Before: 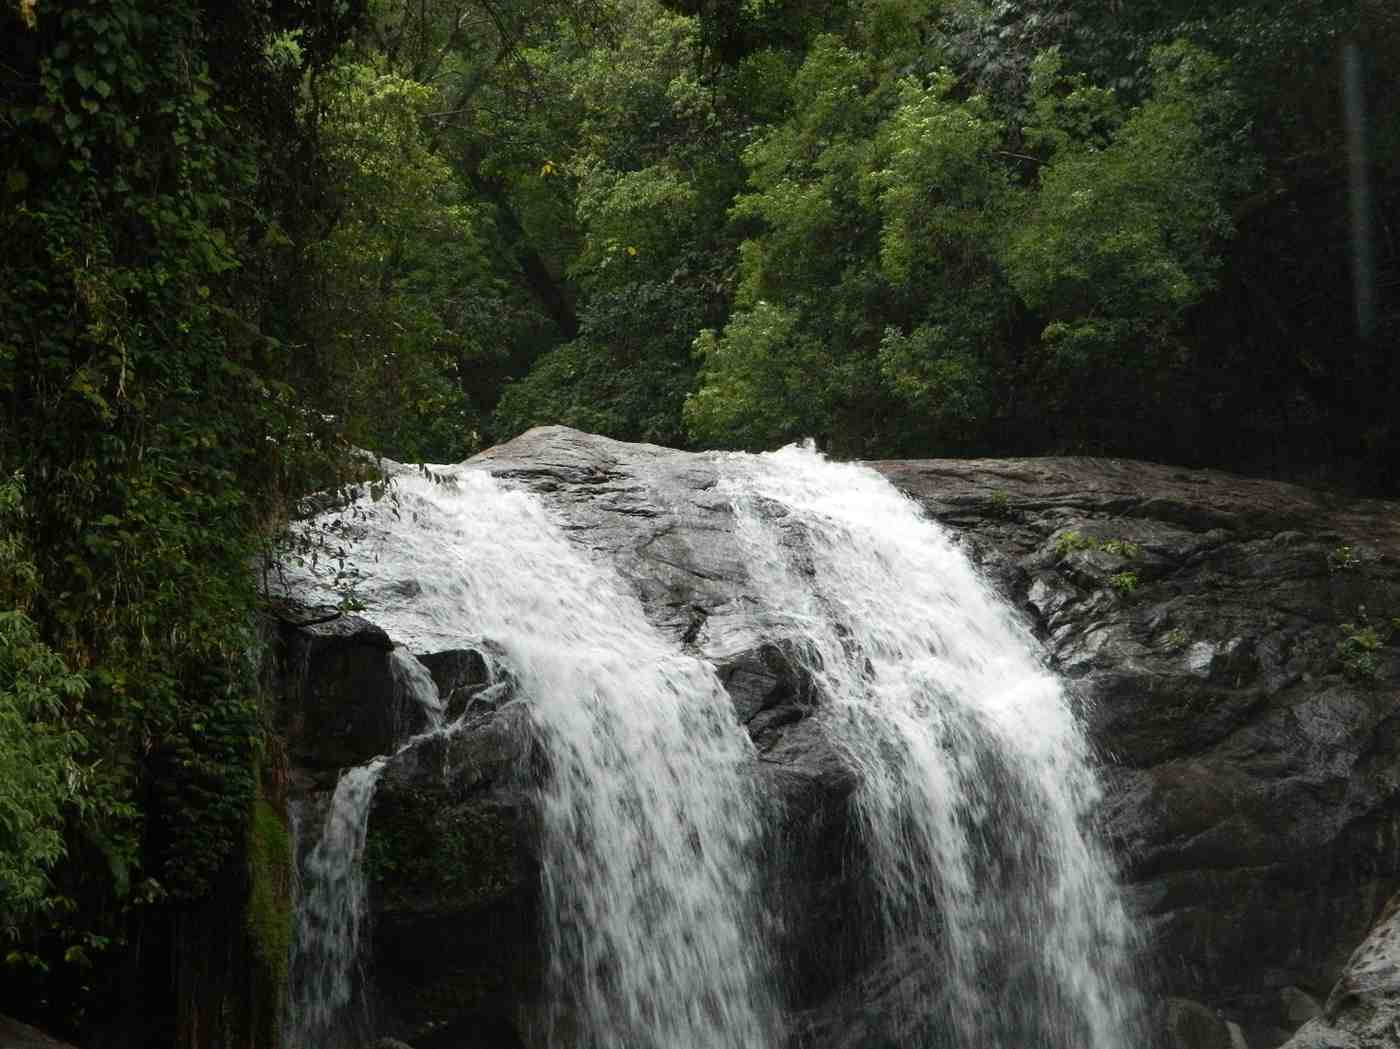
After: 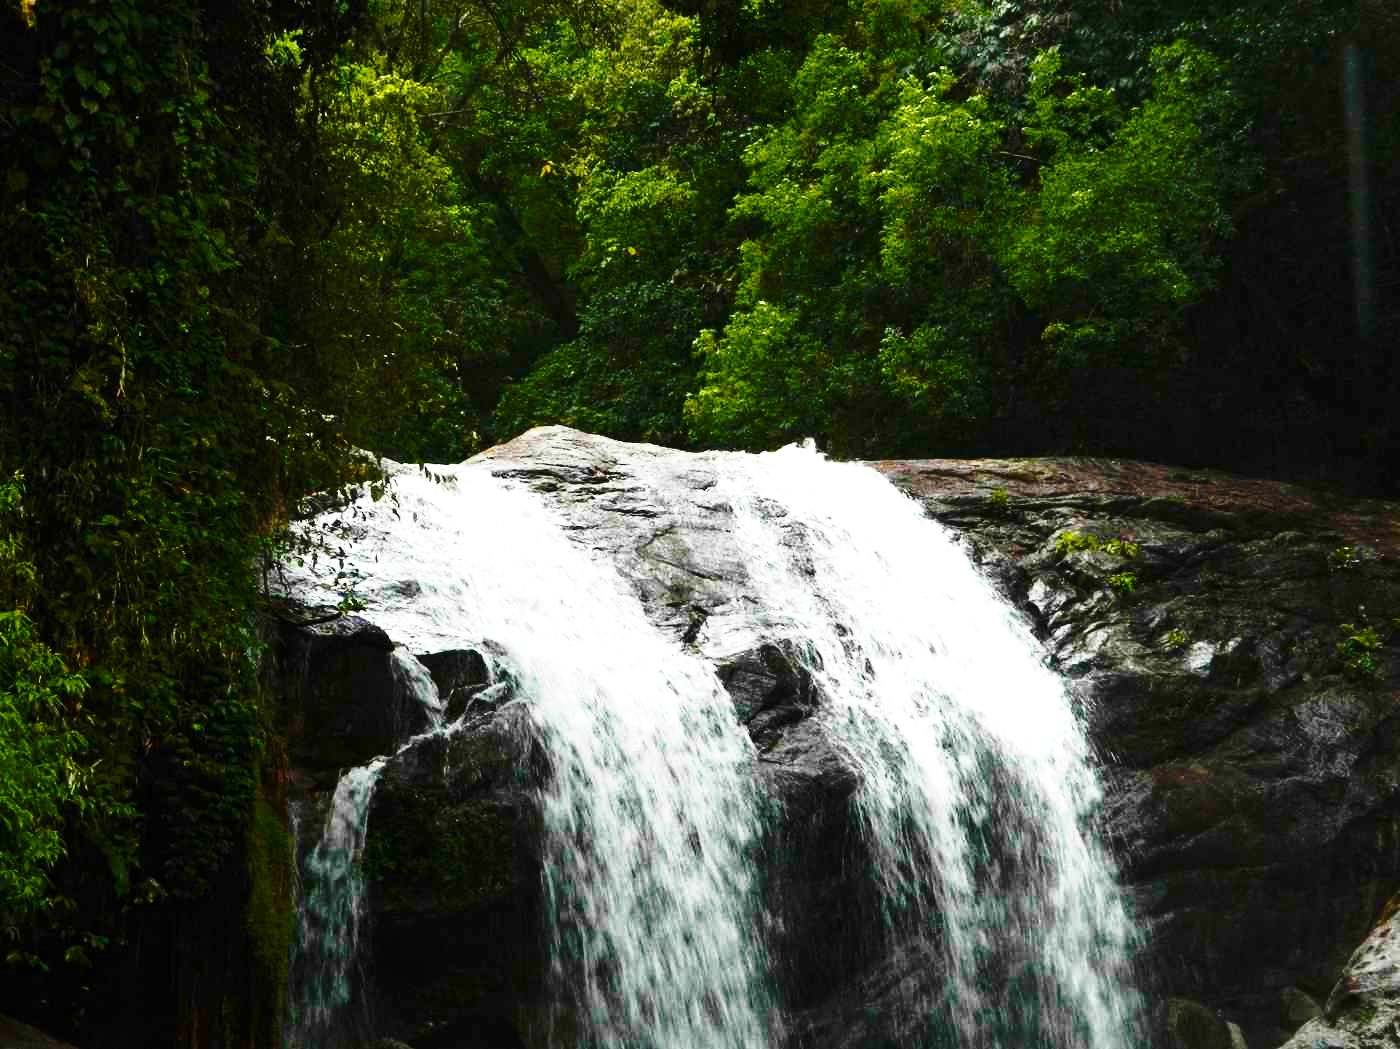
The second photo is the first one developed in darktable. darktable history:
base curve: curves: ch0 [(0, 0) (0.036, 0.037) (0.121, 0.228) (0.46, 0.76) (0.859, 0.983) (1, 1)], preserve colors none
color balance rgb: linear chroma grading › global chroma 9%, perceptual saturation grading › global saturation 36%, perceptual saturation grading › shadows 35%, perceptual brilliance grading › global brilliance 15%, perceptual brilliance grading › shadows -35%, global vibrance 15%
